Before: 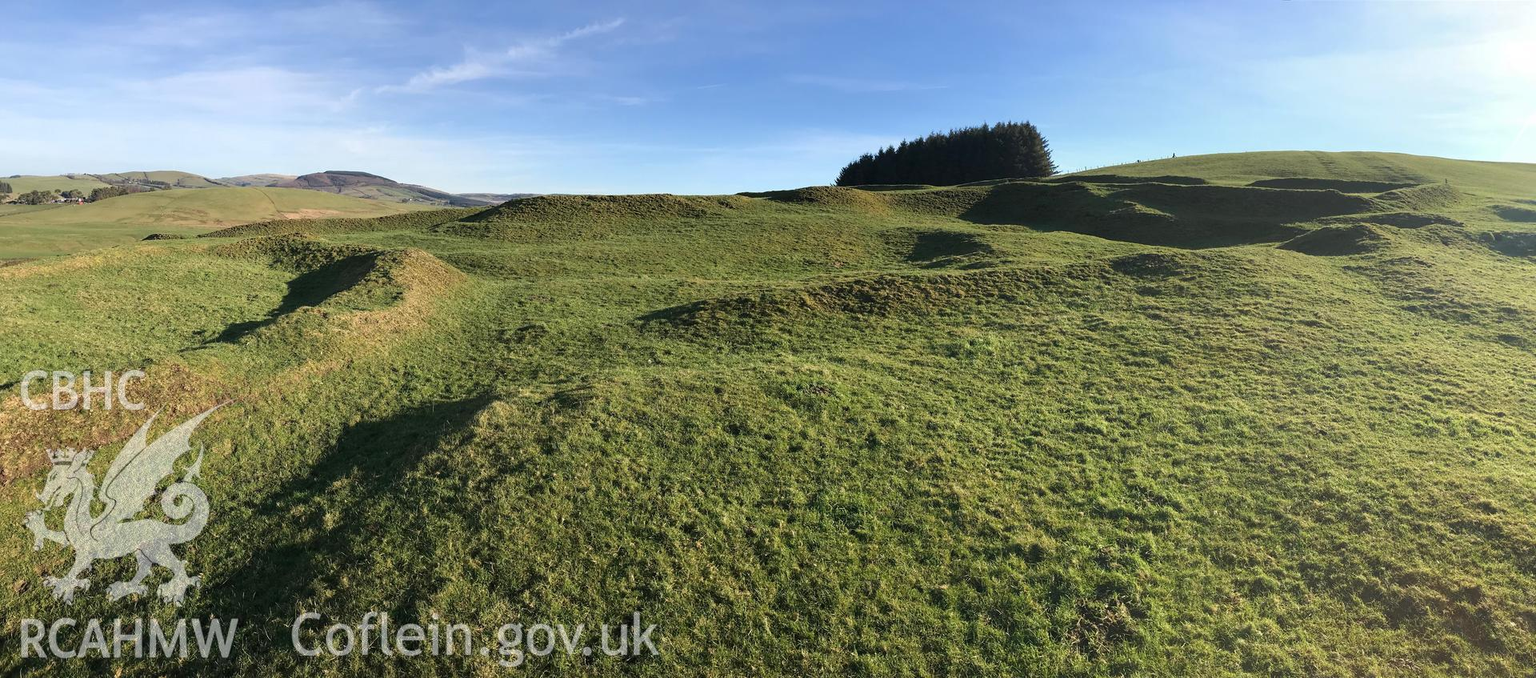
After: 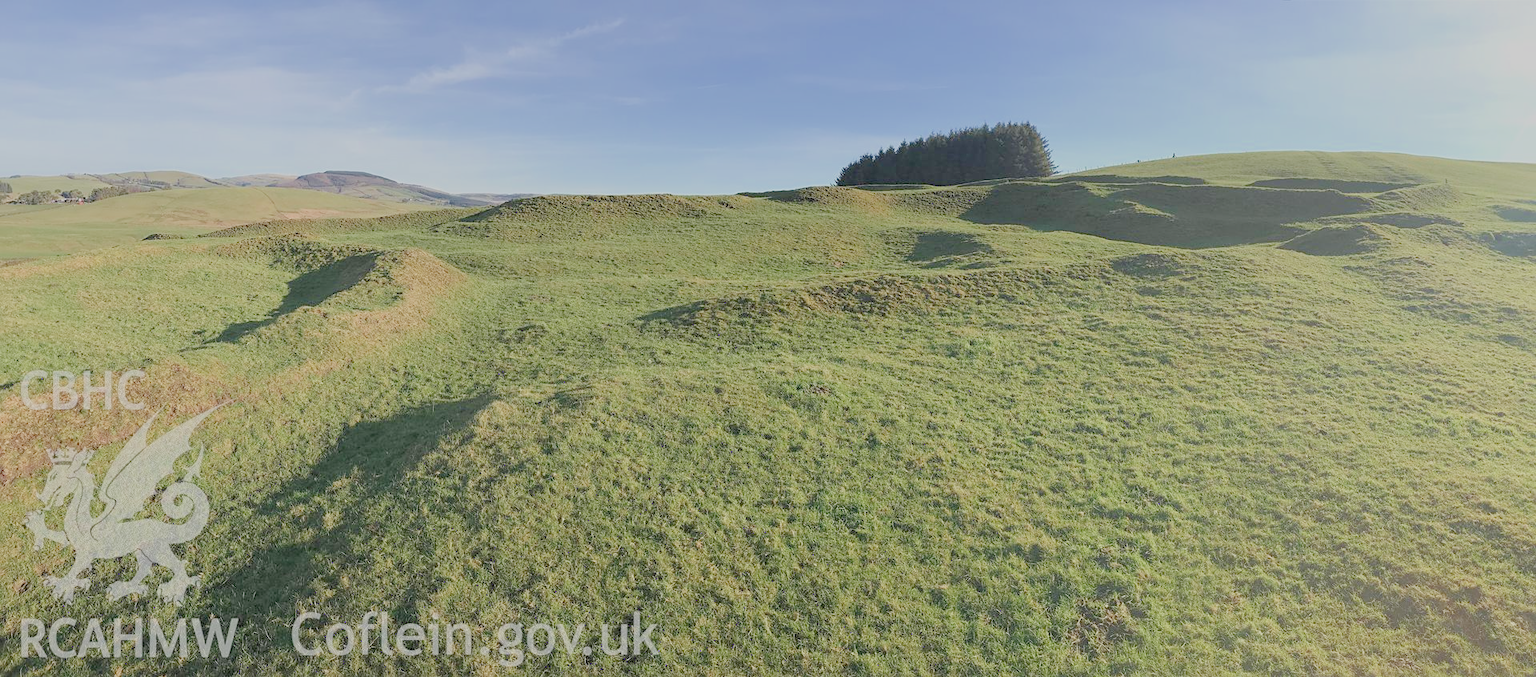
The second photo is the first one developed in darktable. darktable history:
exposure: black level correction 0.001, exposure 1.658 EV, compensate exposure bias true, compensate highlight preservation false
sharpen: amount 0.209
tone equalizer: edges refinement/feathering 500, mask exposure compensation -1.57 EV, preserve details no
filmic rgb: black relative exposure -13.91 EV, white relative exposure 7.96 EV, hardness 3.75, latitude 49.86%, contrast 0.505
